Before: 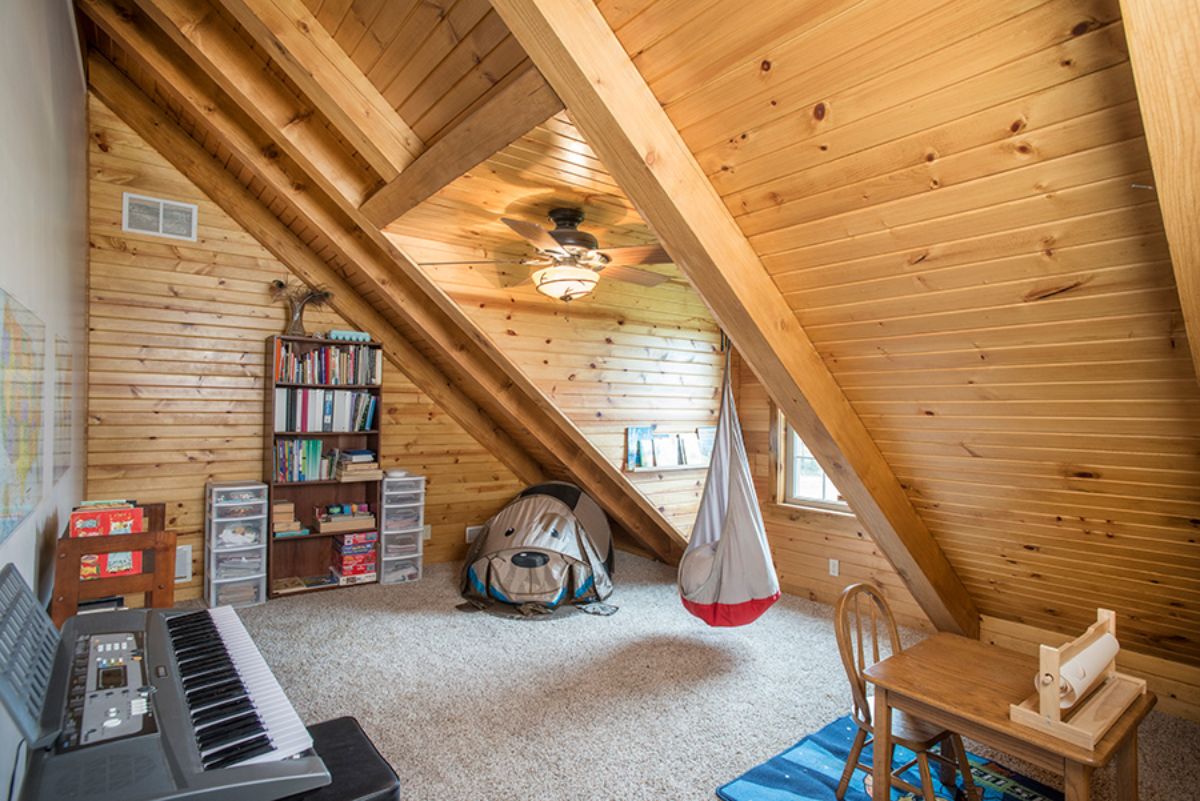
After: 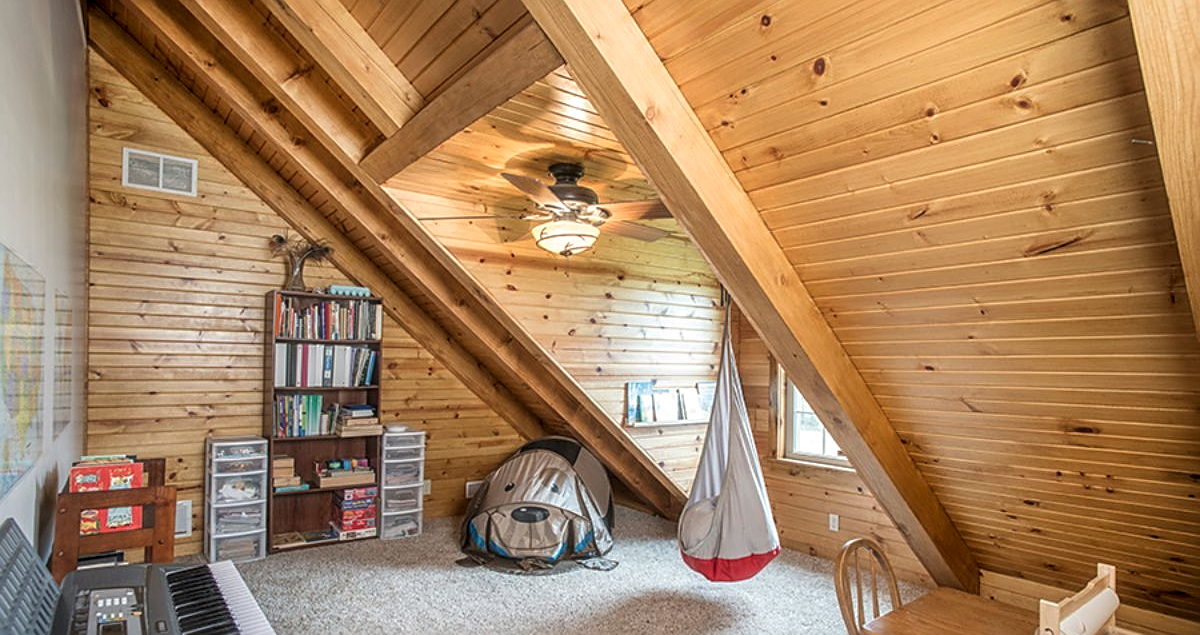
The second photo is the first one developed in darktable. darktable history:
haze removal: strength -0.109, compatibility mode true, adaptive false
local contrast: on, module defaults
crop and rotate: top 5.65%, bottom 14.998%
tone equalizer: -8 EV -0.571 EV
sharpen: on, module defaults
